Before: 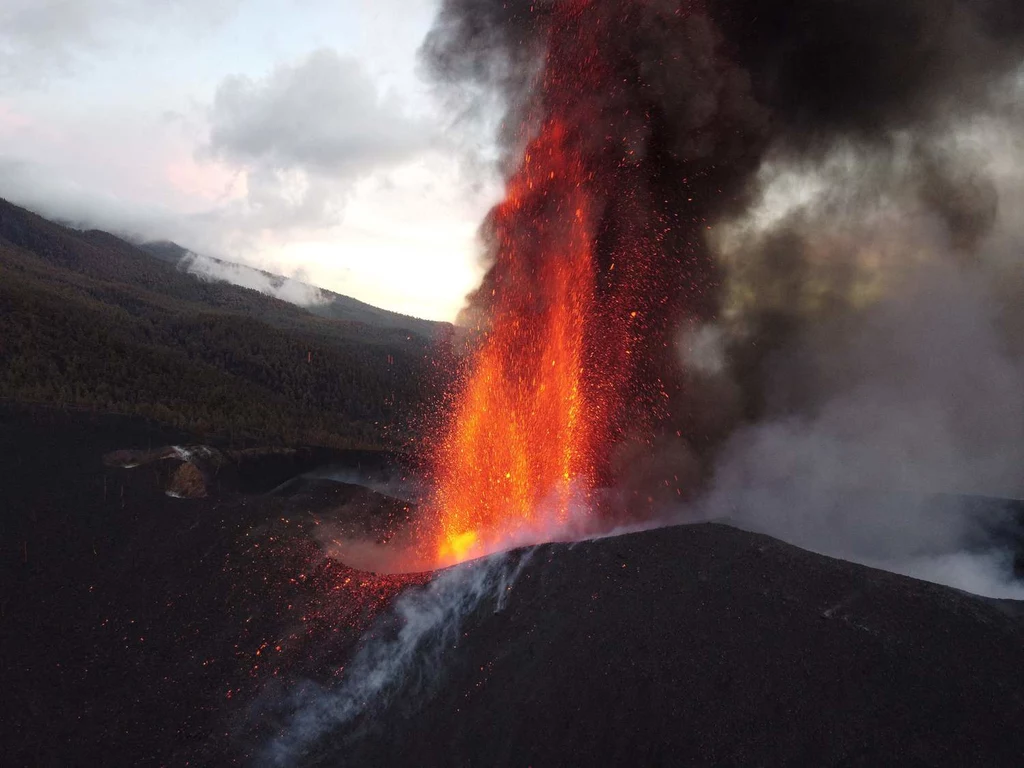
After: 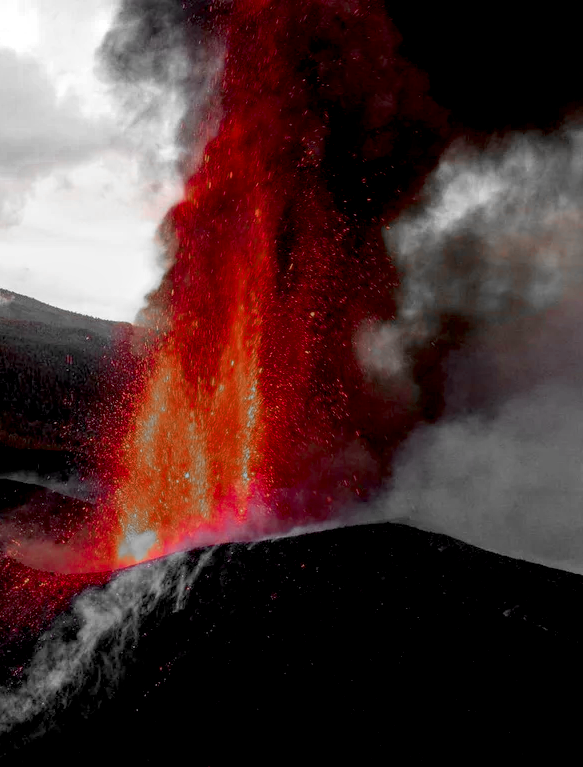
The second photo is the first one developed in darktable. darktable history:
exposure: black level correction 0.018, exposure -0.006 EV, compensate highlight preservation false
local contrast: on, module defaults
crop: left 31.444%, top 0.016%, right 11.602%
color zones: curves: ch0 [(0, 0.352) (0.143, 0.407) (0.286, 0.386) (0.429, 0.431) (0.571, 0.829) (0.714, 0.853) (0.857, 0.833) (1, 0.352)]; ch1 [(0, 0.604) (0.072, 0.726) (0.096, 0.608) (0.205, 0.007) (0.571, -0.006) (0.839, -0.013) (0.857, -0.012) (1, 0.604)]
tone equalizer: mask exposure compensation -0.494 EV
